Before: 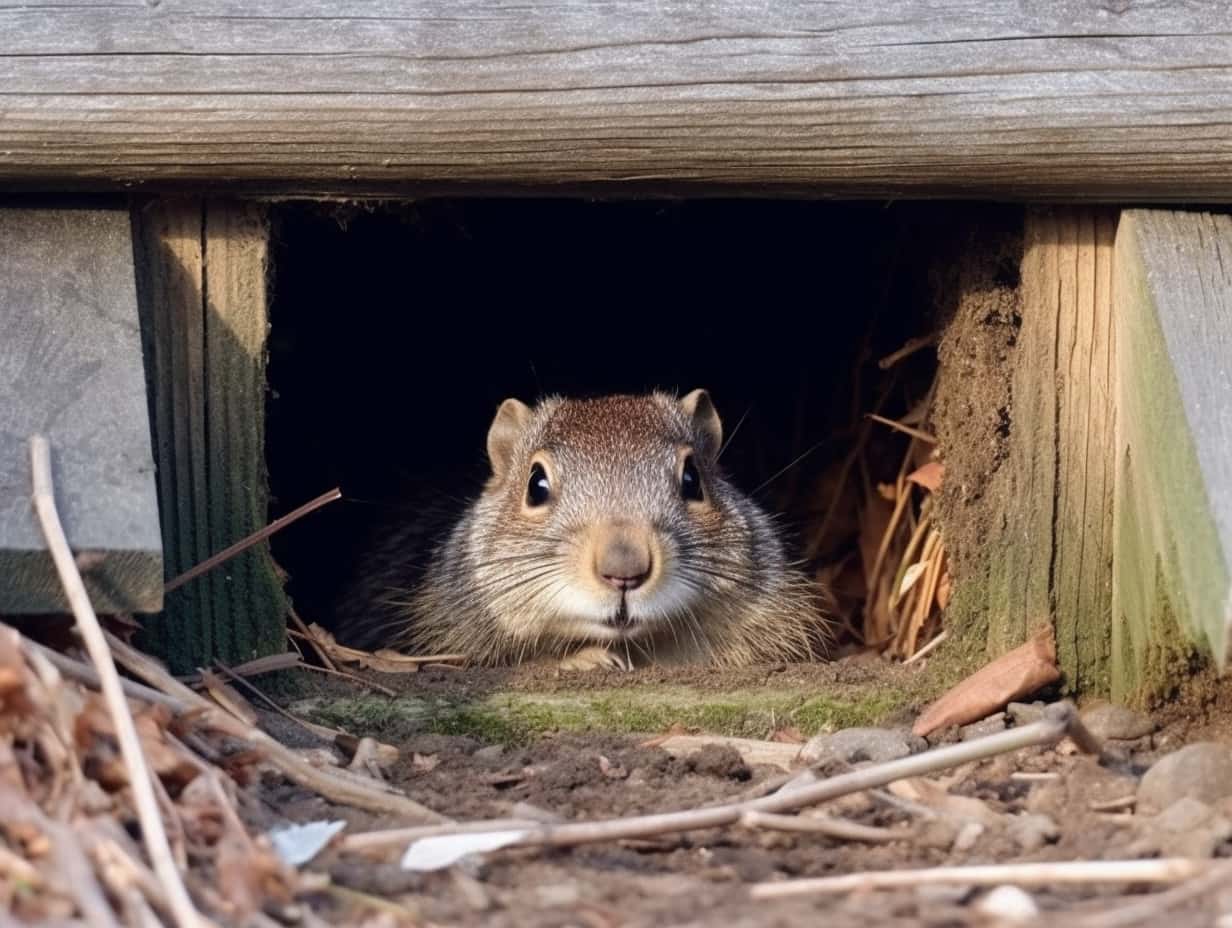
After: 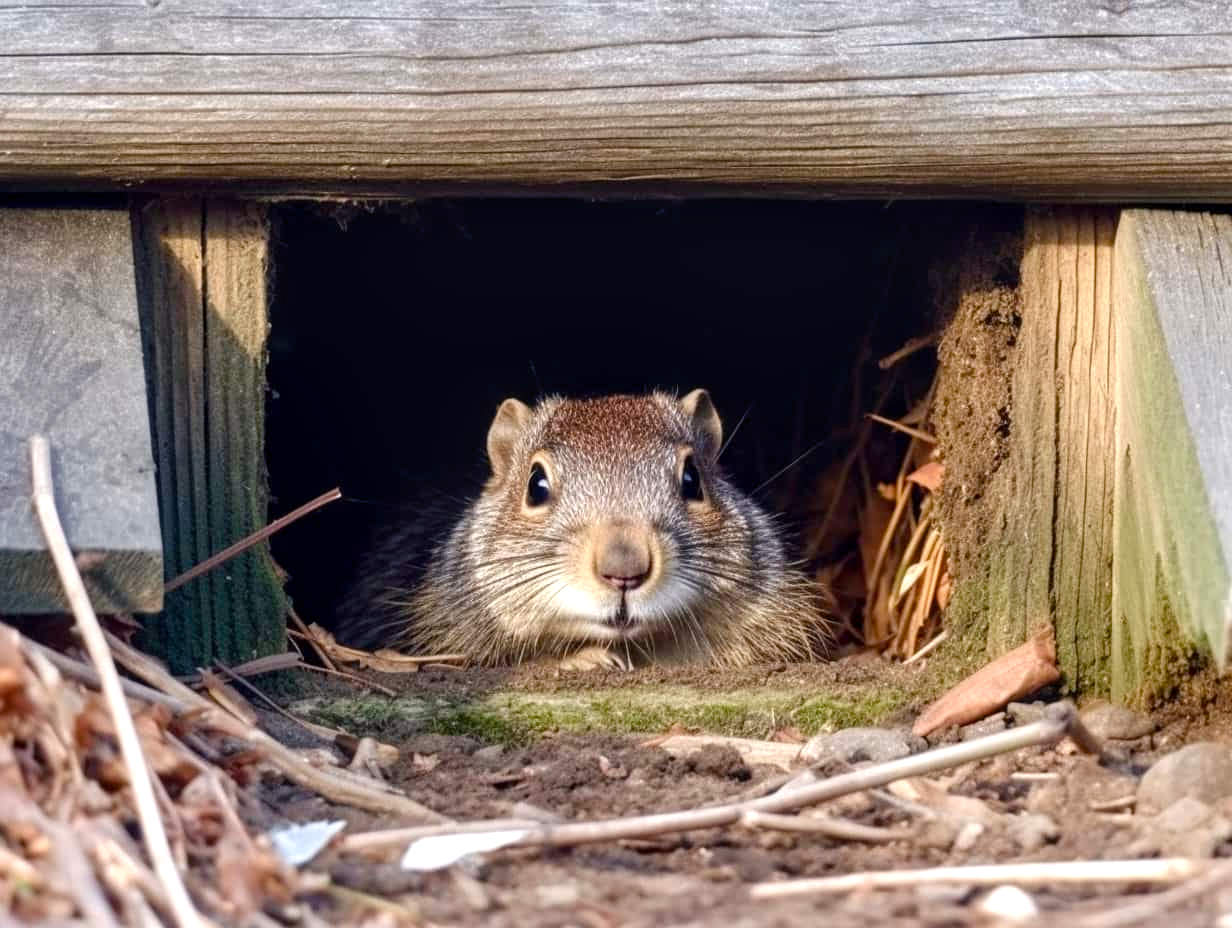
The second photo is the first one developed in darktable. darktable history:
exposure: exposure 0.371 EV, compensate exposure bias true, compensate highlight preservation false
local contrast: on, module defaults
color balance rgb: shadows lift › chroma 2.064%, shadows lift › hue 250.5°, perceptual saturation grading › global saturation 13.597%, perceptual saturation grading › highlights -24.875%, perceptual saturation grading › shadows 29.307%, global vibrance 20%
